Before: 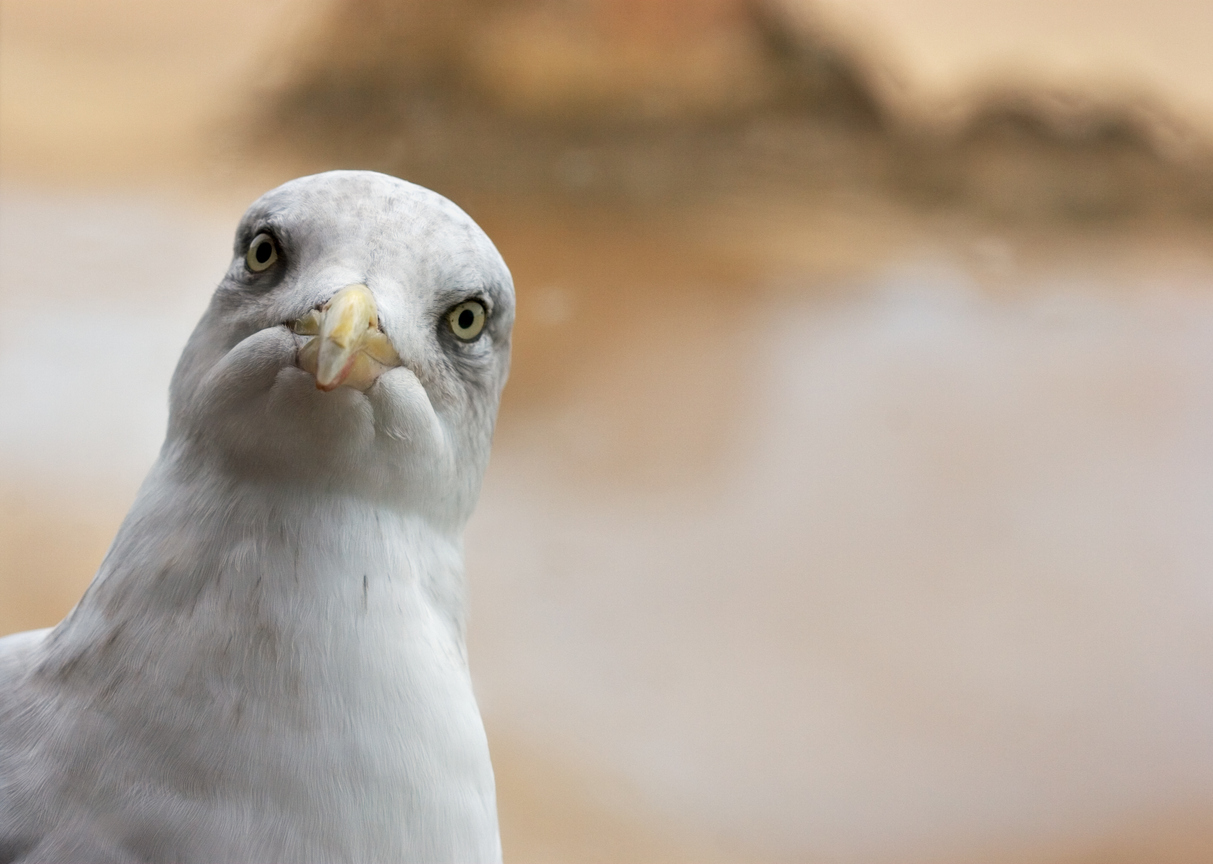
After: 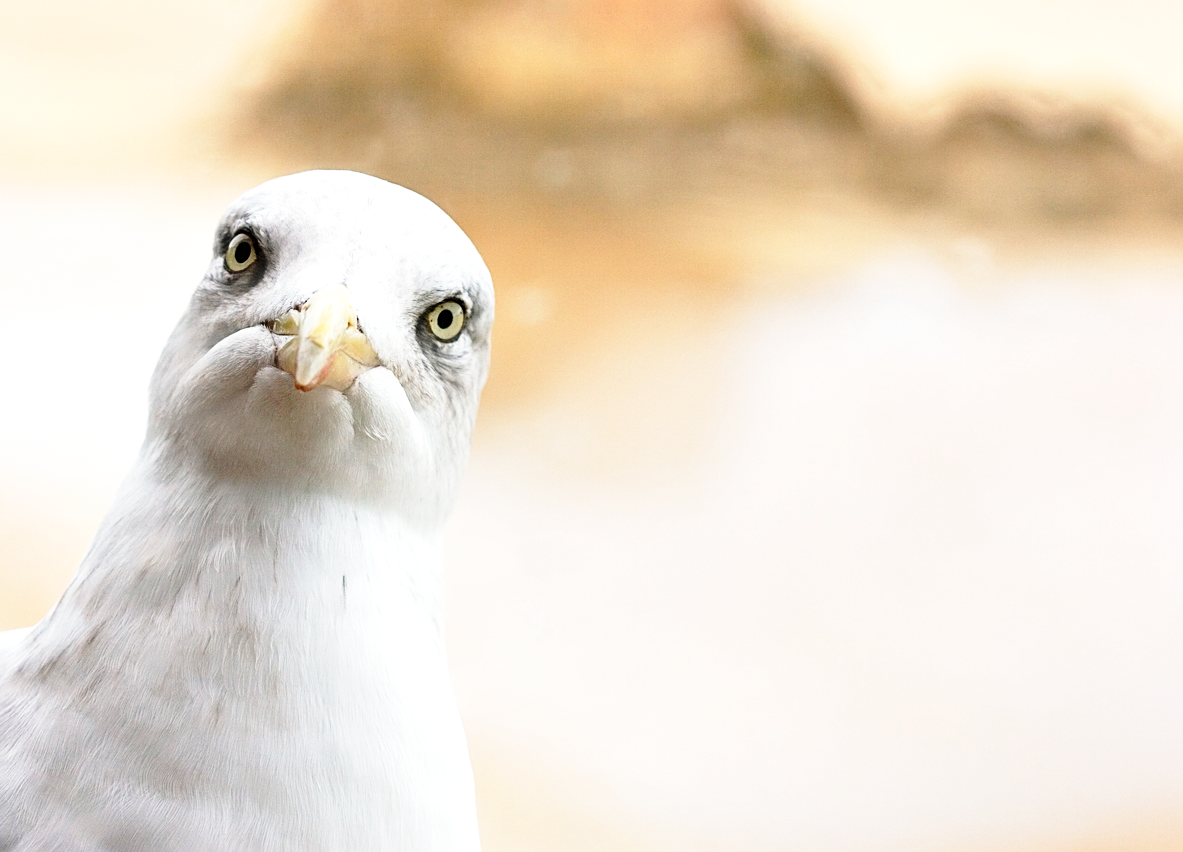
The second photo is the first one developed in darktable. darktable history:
exposure: black level correction 0, exposure 0.6 EV, compensate highlight preservation false
base curve: curves: ch0 [(0, 0) (0.028, 0.03) (0.121, 0.232) (0.46, 0.748) (0.859, 0.968) (1, 1)], preserve colors none
sharpen: on, module defaults
crop and rotate: left 1.774%, right 0.633%, bottom 1.28%
